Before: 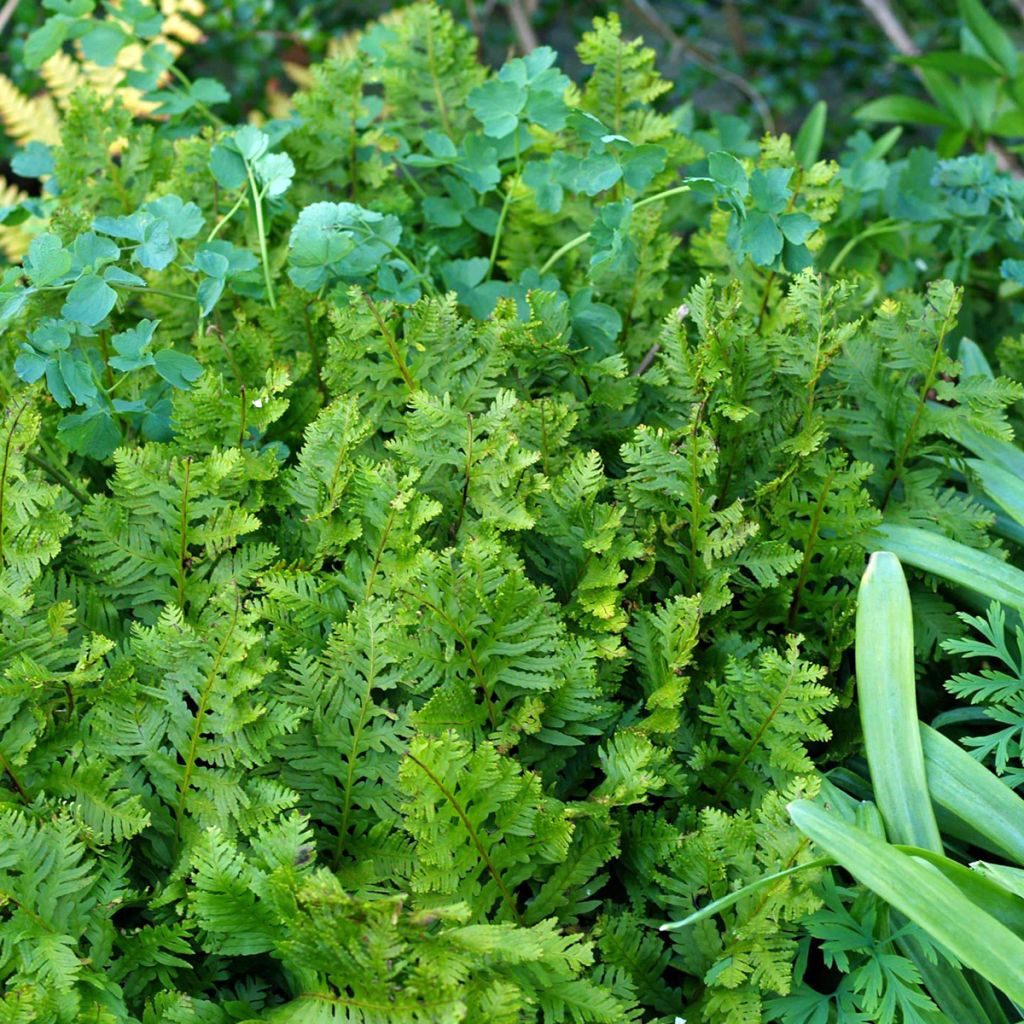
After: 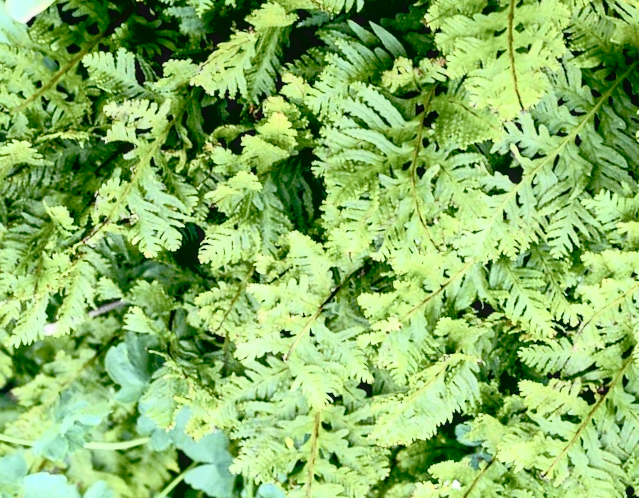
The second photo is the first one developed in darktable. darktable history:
contrast brightness saturation: contrast 0.555, brightness 0.579, saturation -0.342
crop and rotate: angle 146.79°, left 9.098%, top 15.565%, right 4.489%, bottom 17.024%
local contrast: detail 110%
exposure: black level correction 0.026, exposure 0.18 EV, compensate highlight preservation false
